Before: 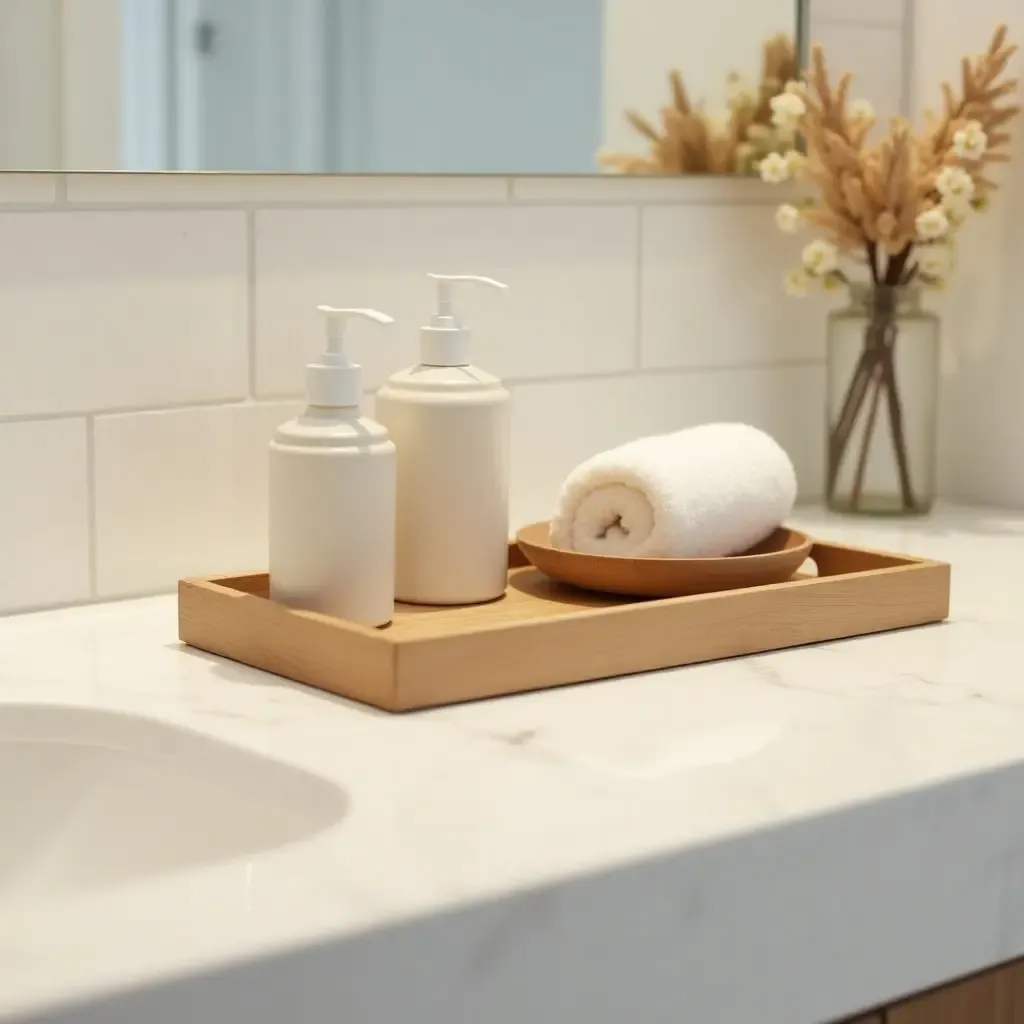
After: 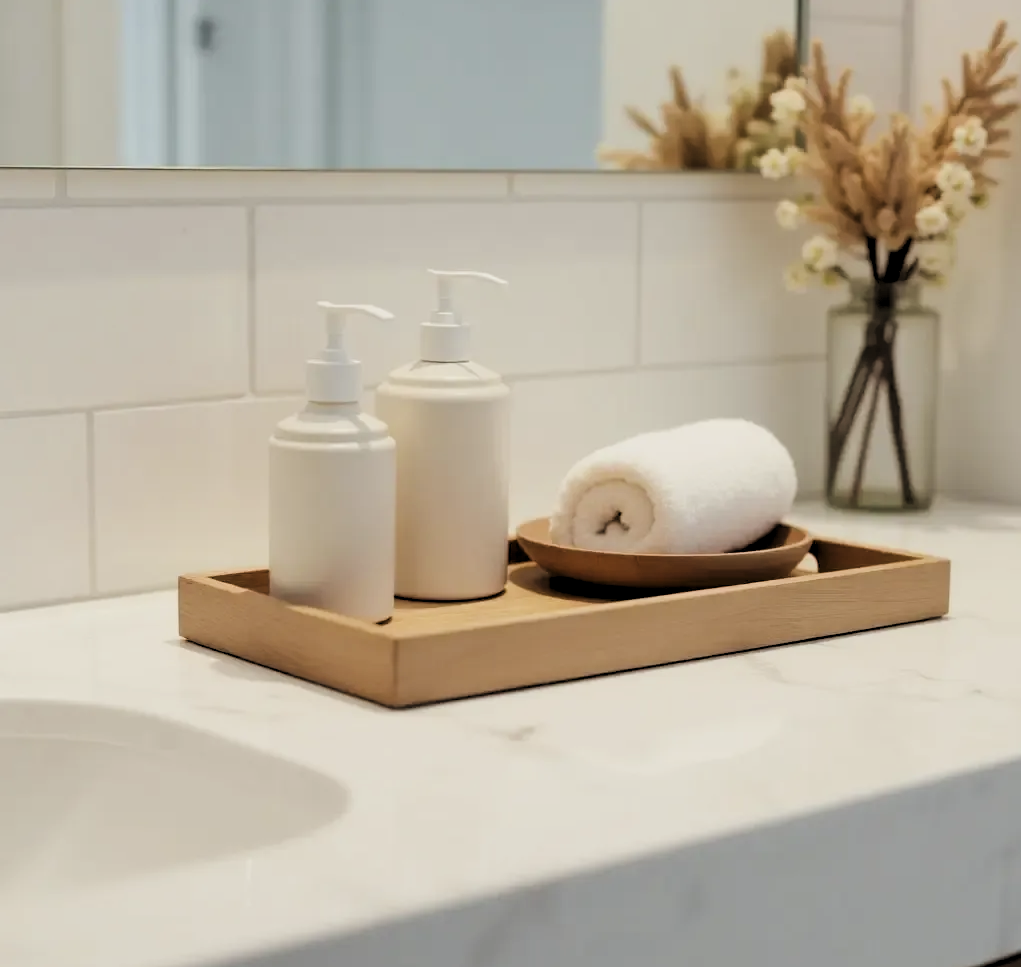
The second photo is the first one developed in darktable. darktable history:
filmic rgb: black relative exposure -7.65 EV, white relative exposure 4.56 EV, hardness 3.61
levels: levels [0.182, 0.542, 0.902]
crop: top 0.454%, right 0.26%, bottom 5.077%
